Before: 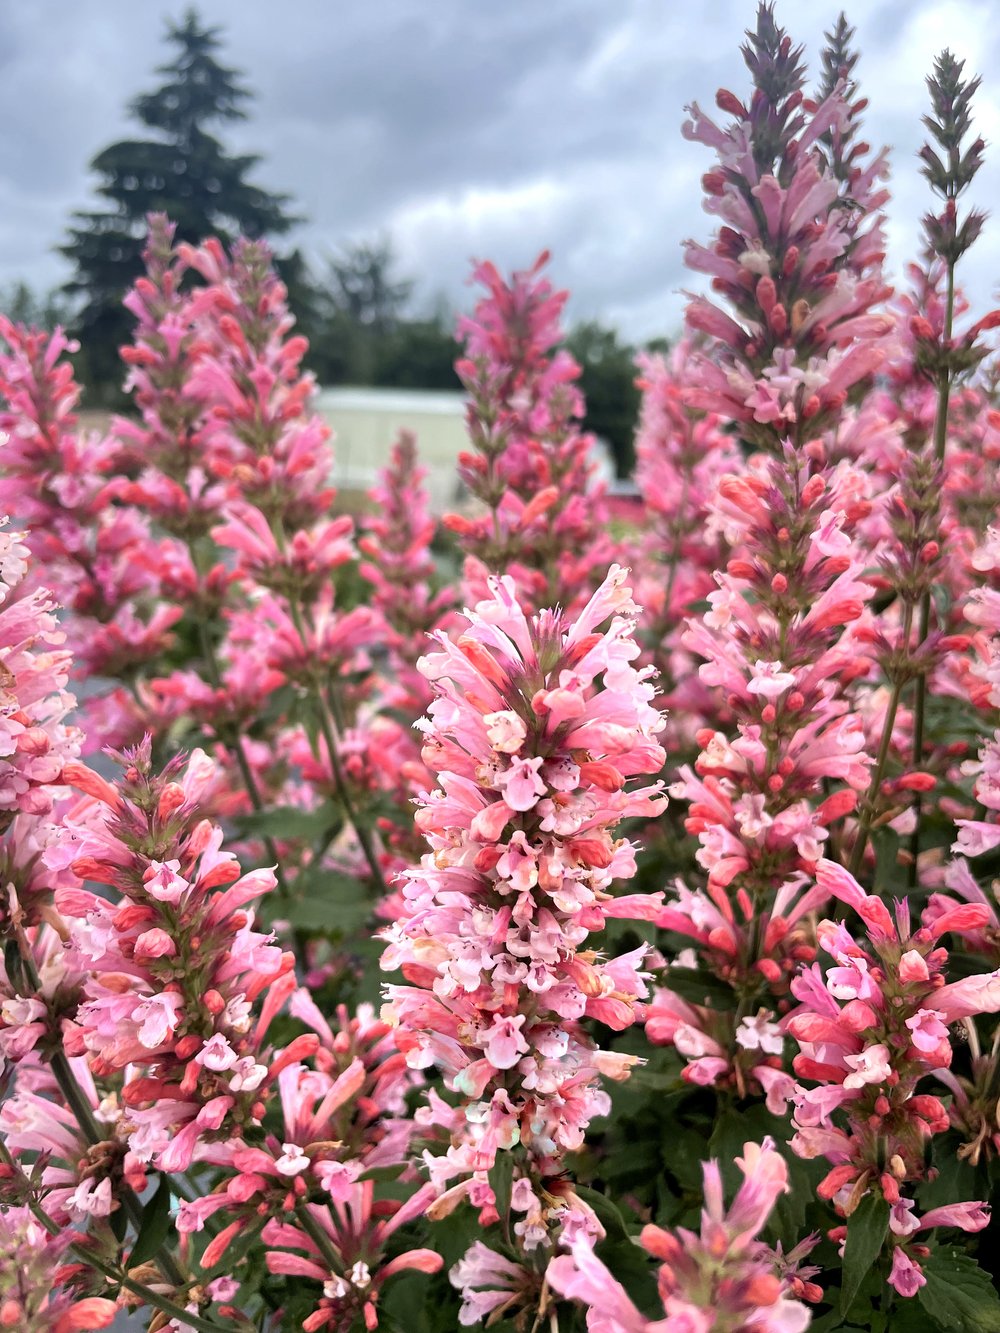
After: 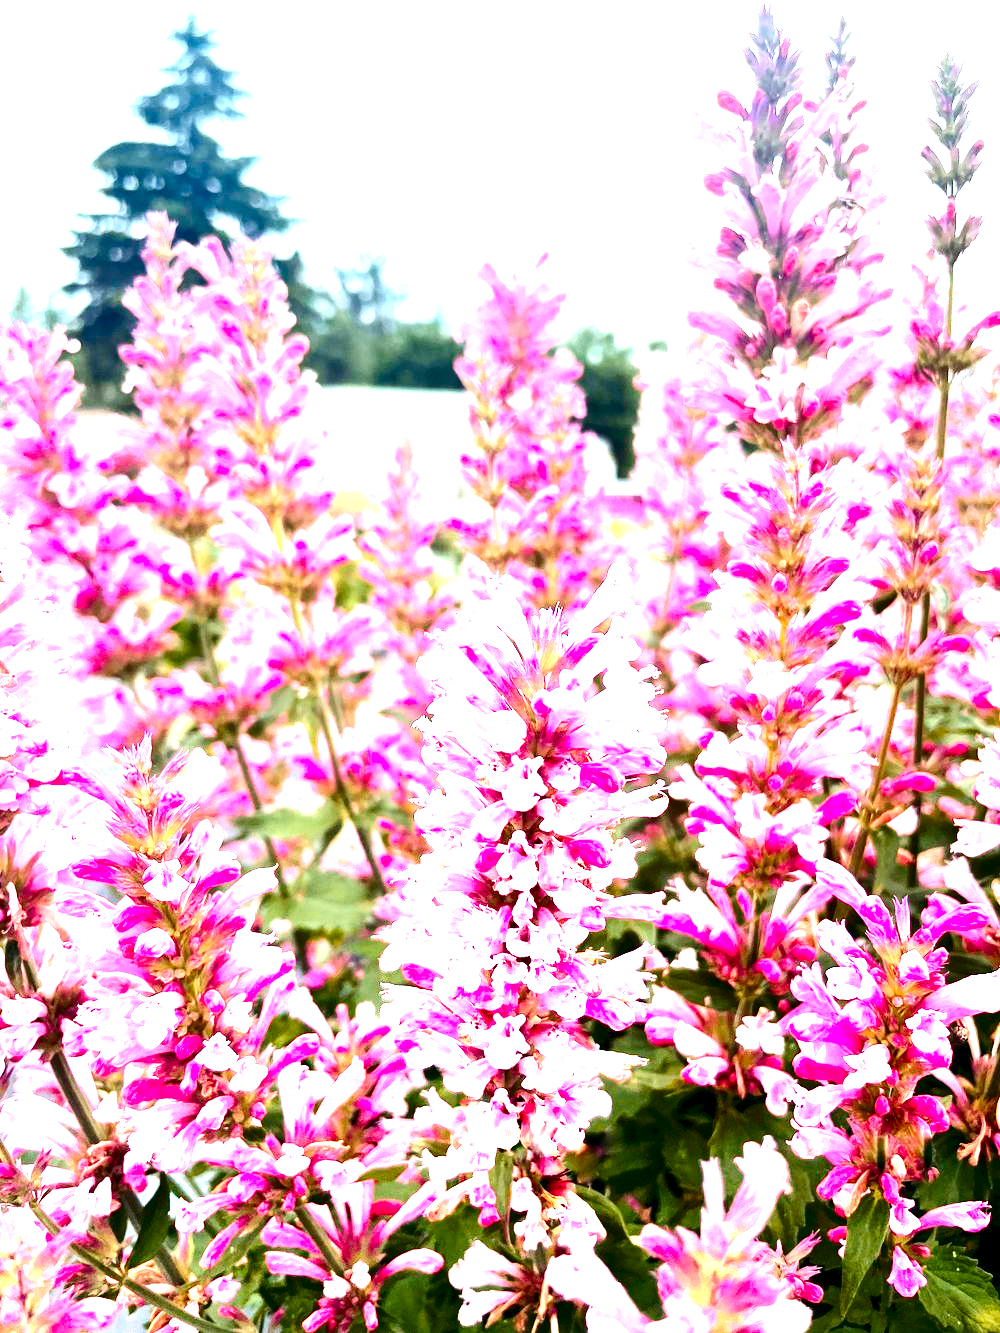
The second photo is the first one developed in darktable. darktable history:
color balance rgb: shadows lift › luminance 0.599%, shadows lift › chroma 6.721%, shadows lift › hue 302.04°, global offset › luminance -0.343%, global offset › chroma 0.114%, global offset › hue 164.6°, perceptual saturation grading › global saturation 0.3%, global vibrance 20%
base curve: curves: ch0 [(0, 0) (0.472, 0.508) (1, 1)], preserve colors none
contrast brightness saturation: contrast 0.193, brightness -0.24, saturation 0.112
exposure: black level correction 0, exposure 2.376 EV, compensate highlight preservation false
color zones: curves: ch1 [(0.235, 0.558) (0.75, 0.5)]; ch2 [(0.25, 0.462) (0.749, 0.457)]
